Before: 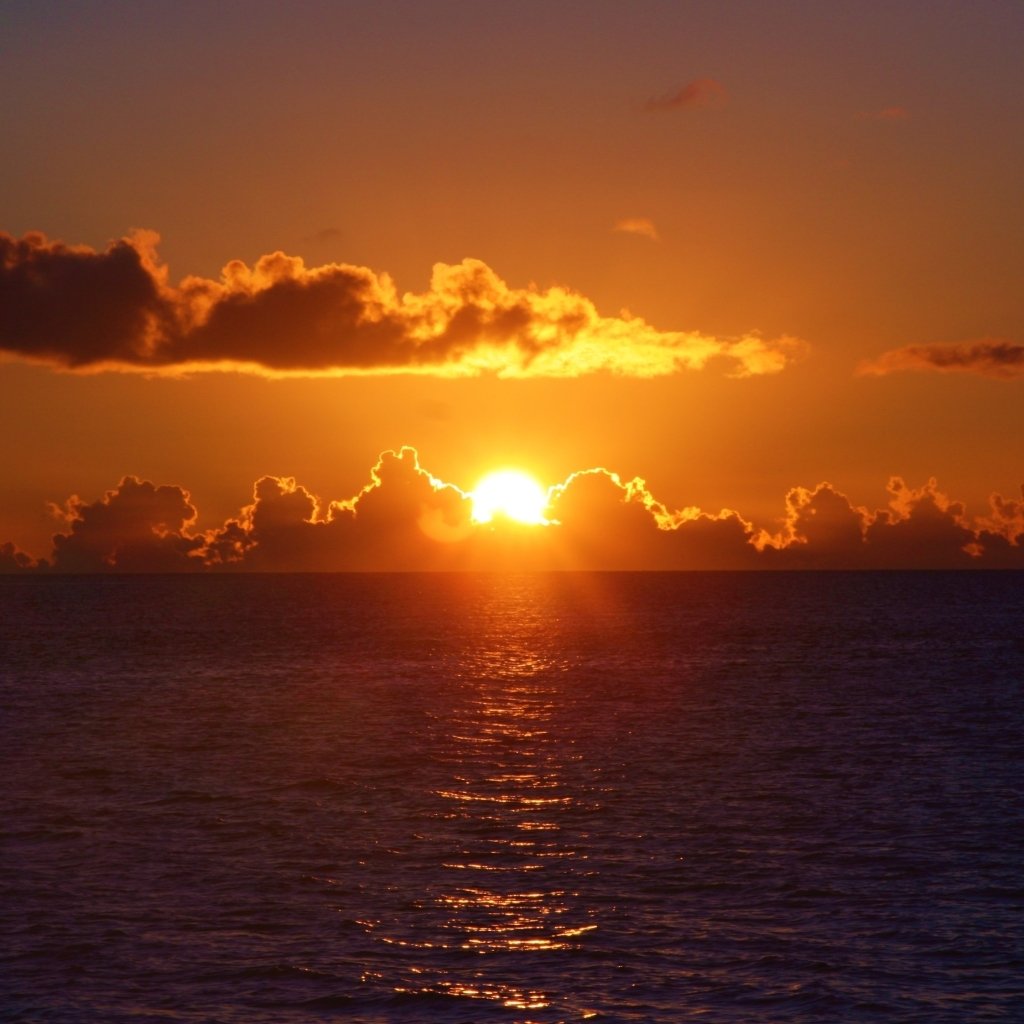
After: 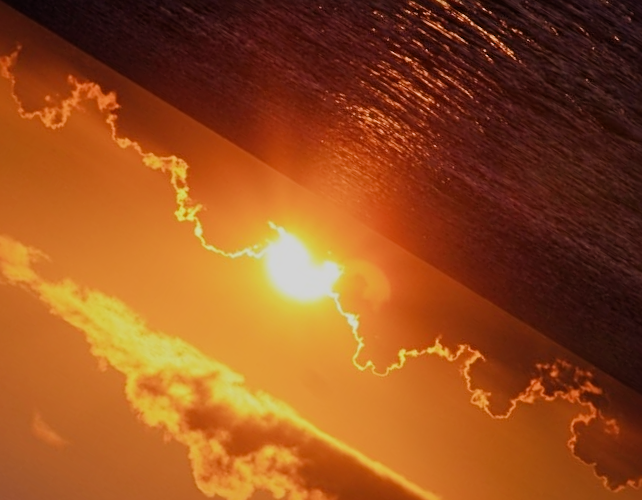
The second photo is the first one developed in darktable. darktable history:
crop and rotate: angle 148.1°, left 9.224%, top 15.558%, right 4.387%, bottom 17.062%
sharpen: radius 2.755
filmic rgb: black relative exposure -6.69 EV, white relative exposure 4.56 EV, hardness 3.25
